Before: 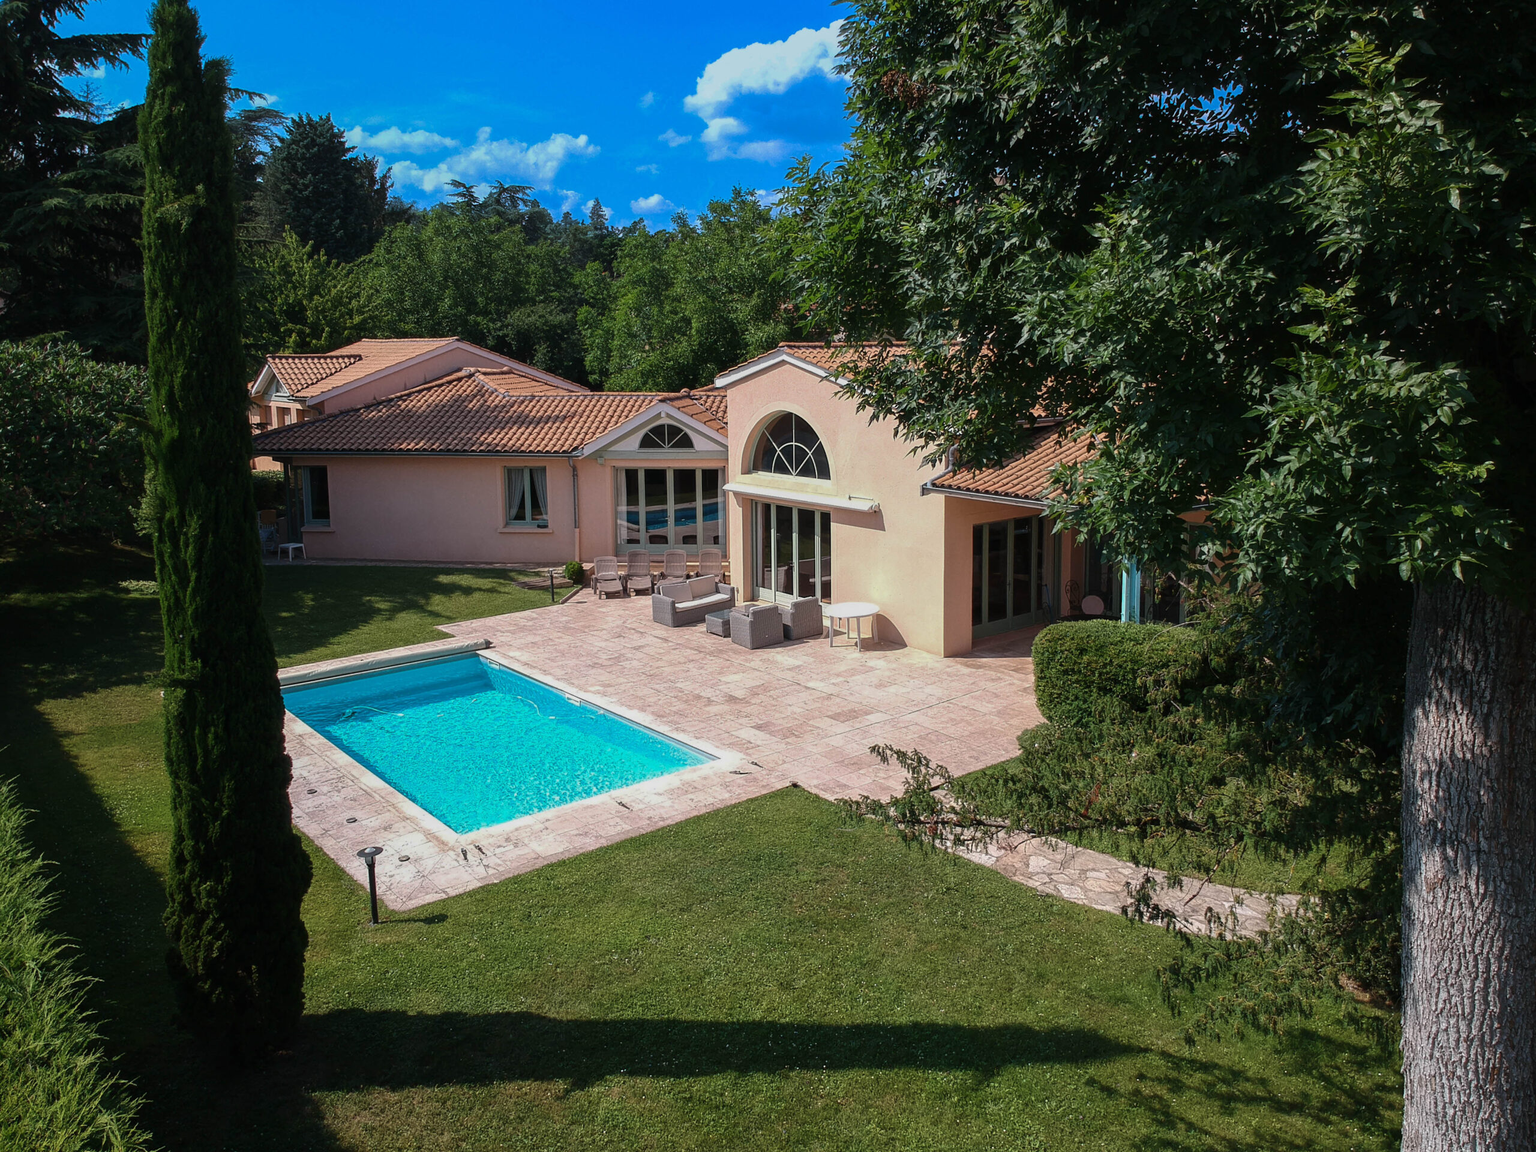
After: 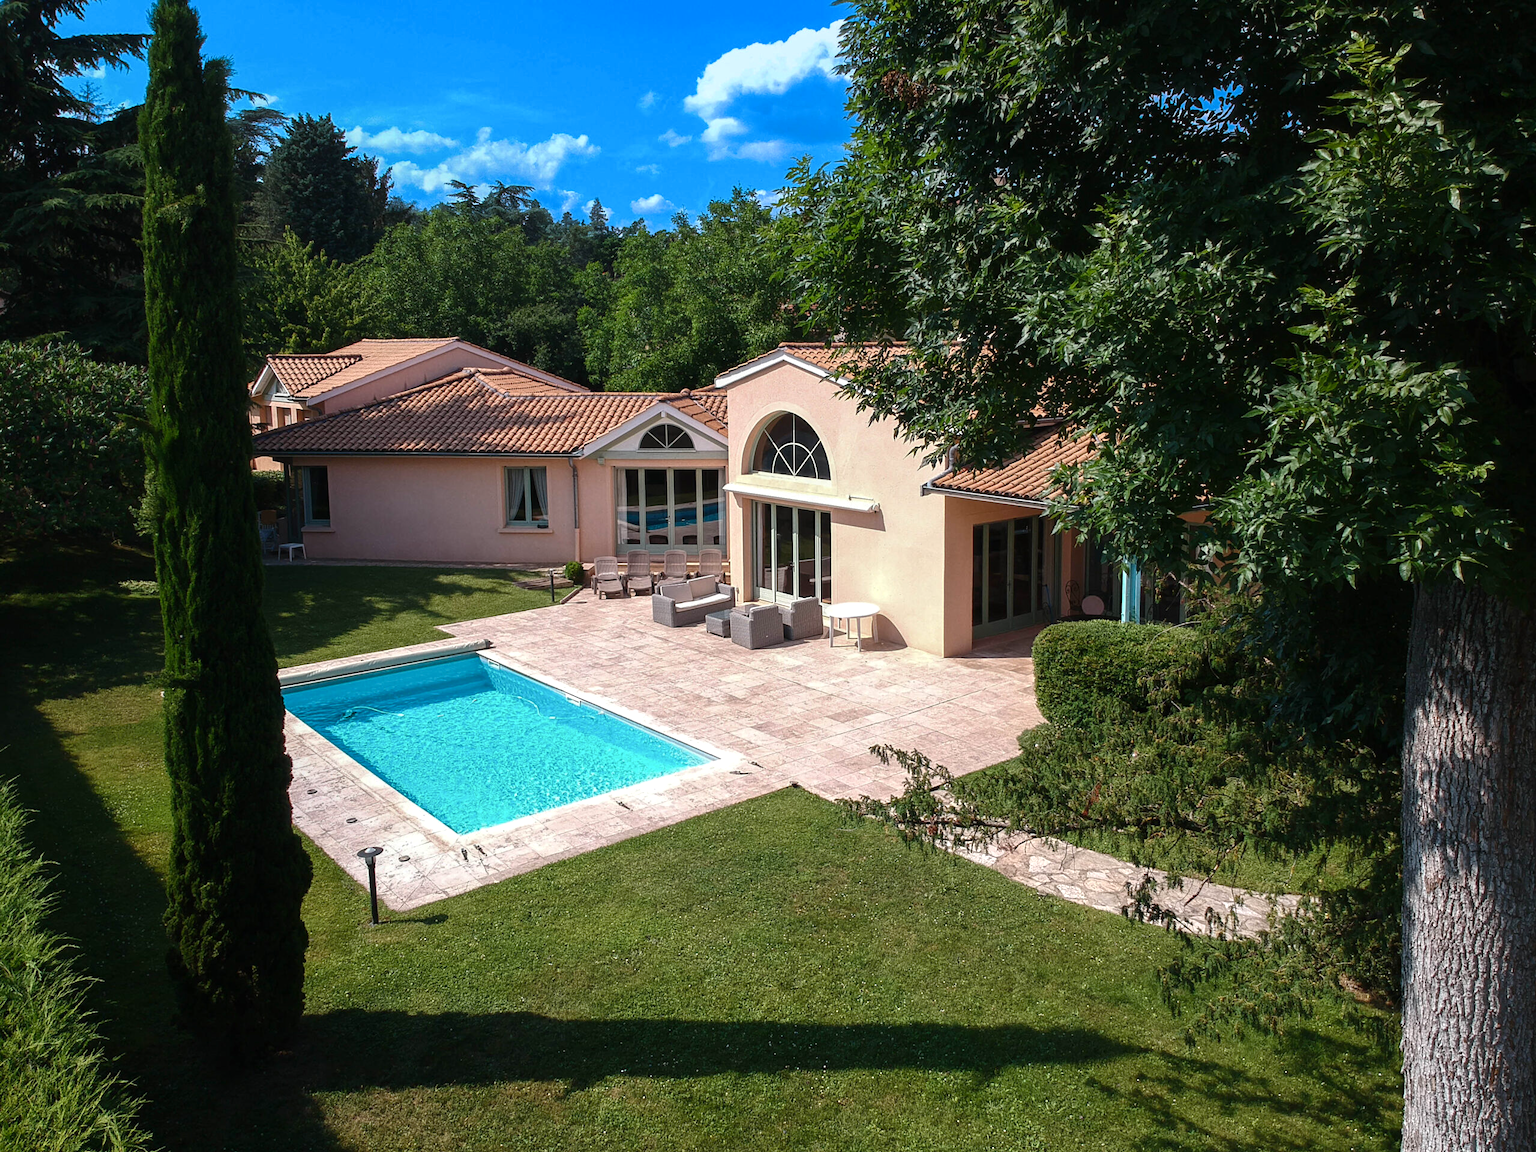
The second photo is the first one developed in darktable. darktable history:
color balance rgb: highlights gain › luminance 14.882%, perceptual saturation grading › global saturation 0.482%, perceptual saturation grading › highlights -19.699%, perceptual saturation grading › shadows 19.891%, perceptual brilliance grading › highlights 8.712%, perceptual brilliance grading › mid-tones 3.928%, perceptual brilliance grading › shadows 2.183%
